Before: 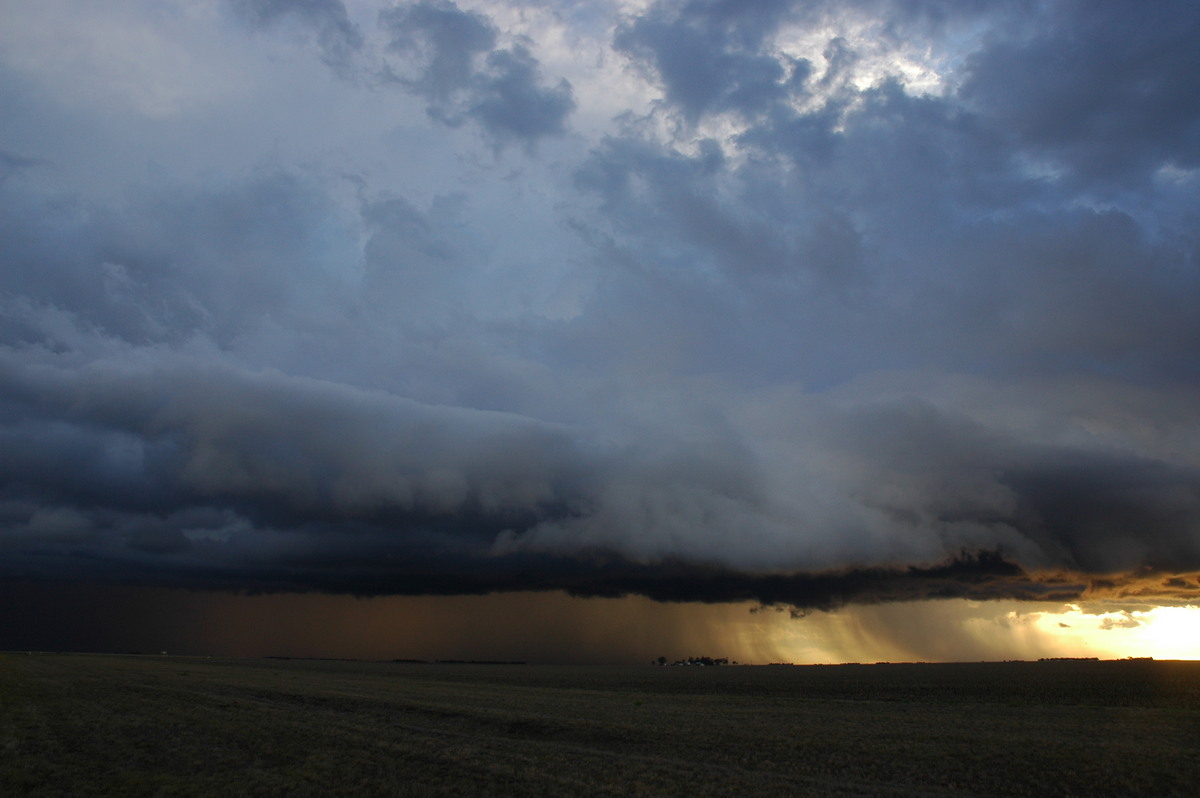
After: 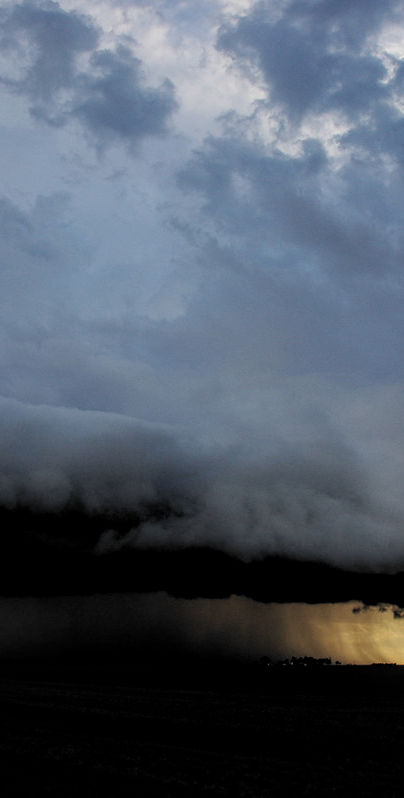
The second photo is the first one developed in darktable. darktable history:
local contrast: detail 130%
filmic rgb: black relative exposure -5.05 EV, white relative exposure 4 EV, threshold 3.01 EV, hardness 2.9, contrast 1.297, highlights saturation mix -31.15%, color science v6 (2022), enable highlight reconstruction true
crop: left 33.136%, right 33.191%
